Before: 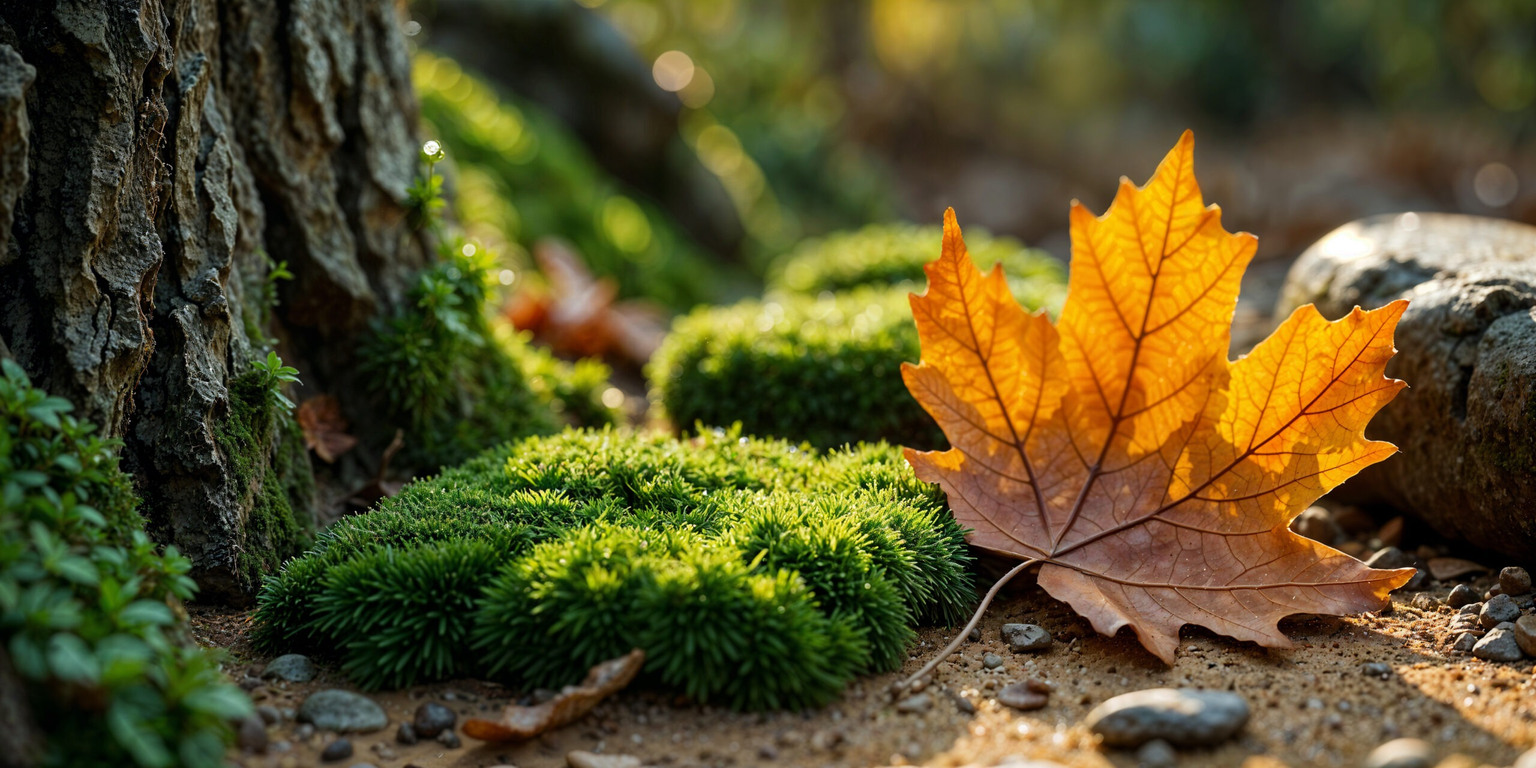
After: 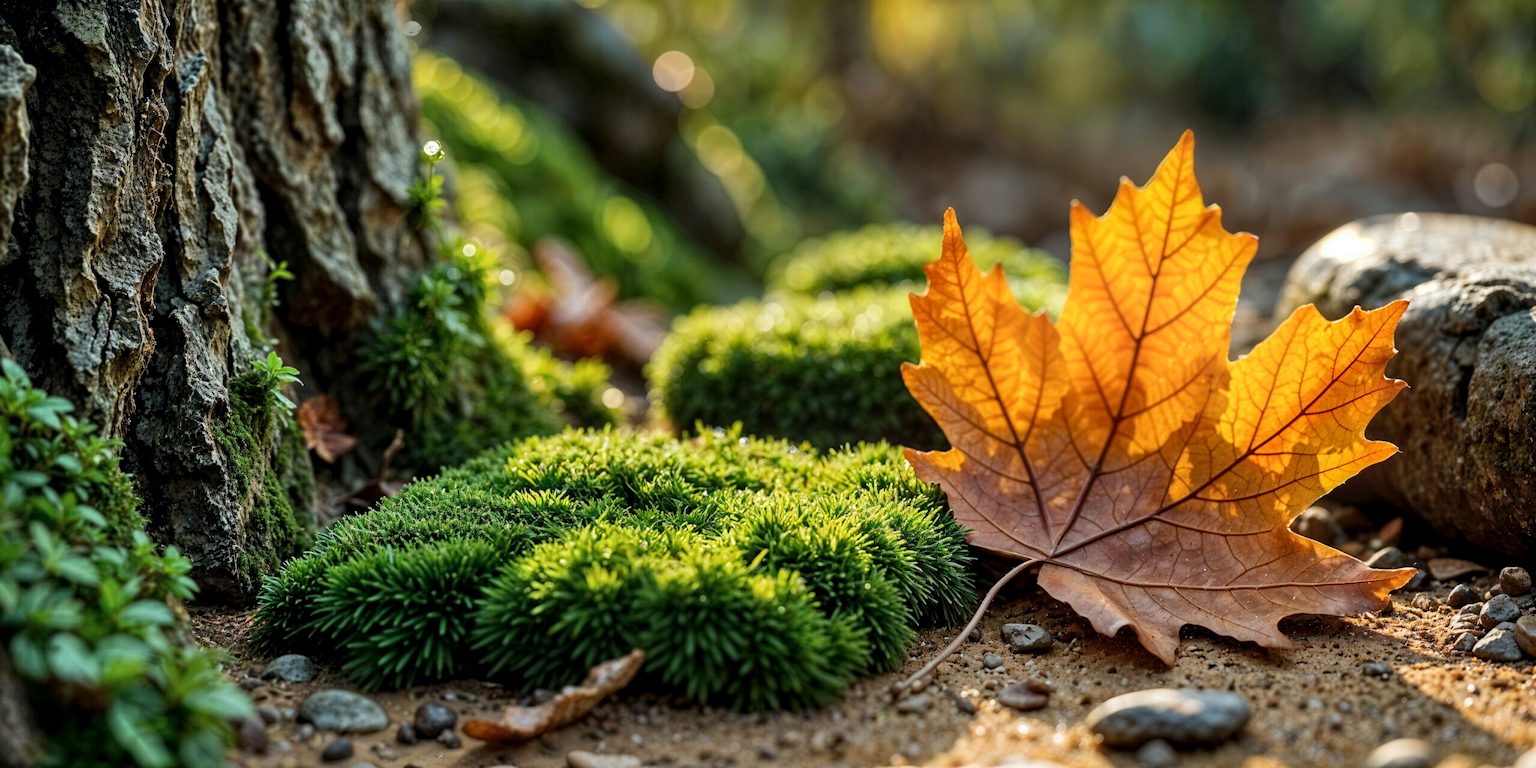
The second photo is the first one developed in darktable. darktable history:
local contrast: on, module defaults
shadows and highlights: highlights 70.7, soften with gaussian
